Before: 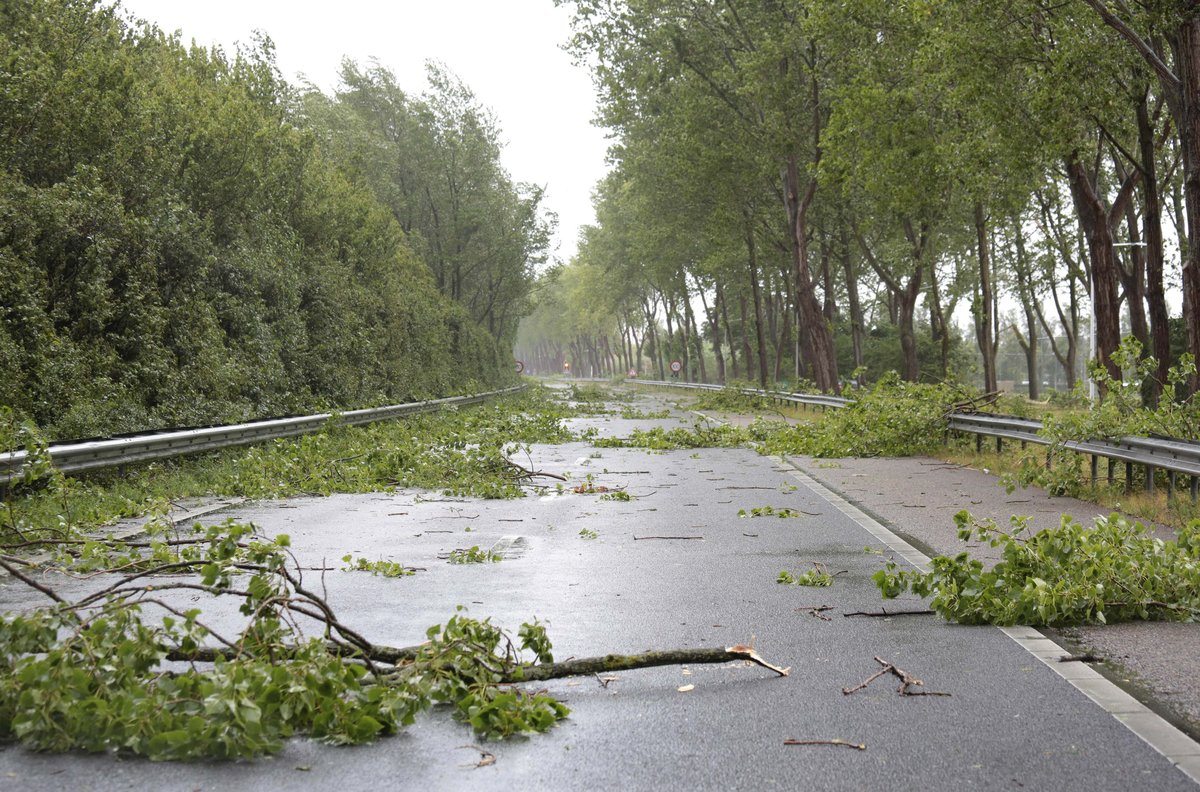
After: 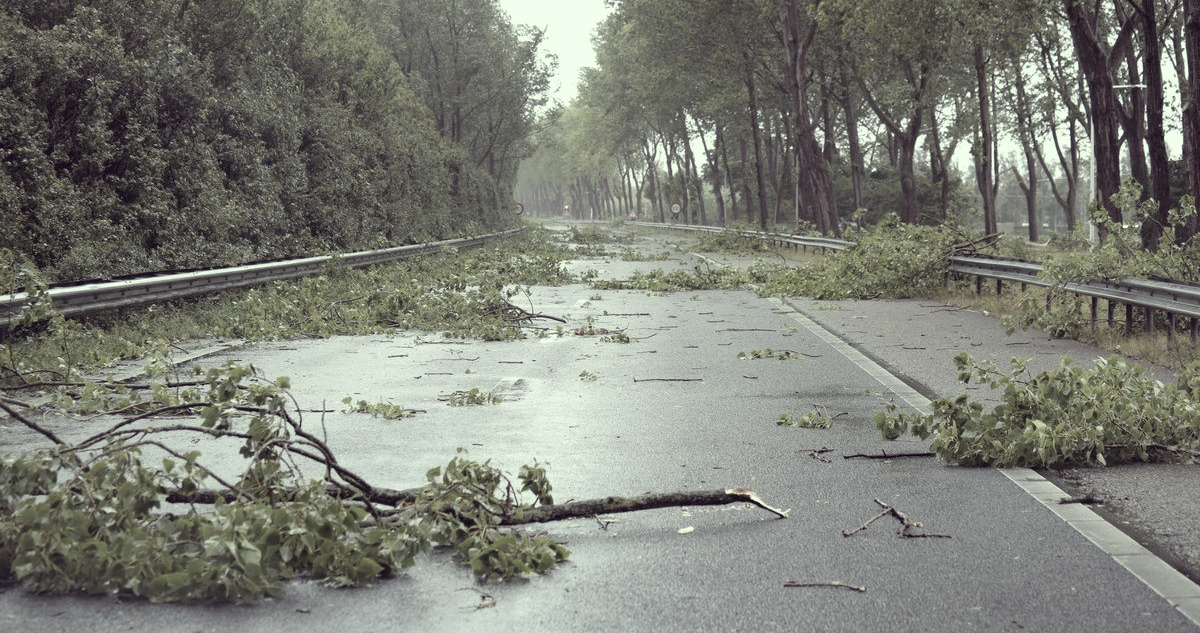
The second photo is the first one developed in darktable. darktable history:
color correction: highlights a* -20.54, highlights b* 20.52, shadows a* 19.45, shadows b* -20.87, saturation 0.41
crop and rotate: top 19.951%
